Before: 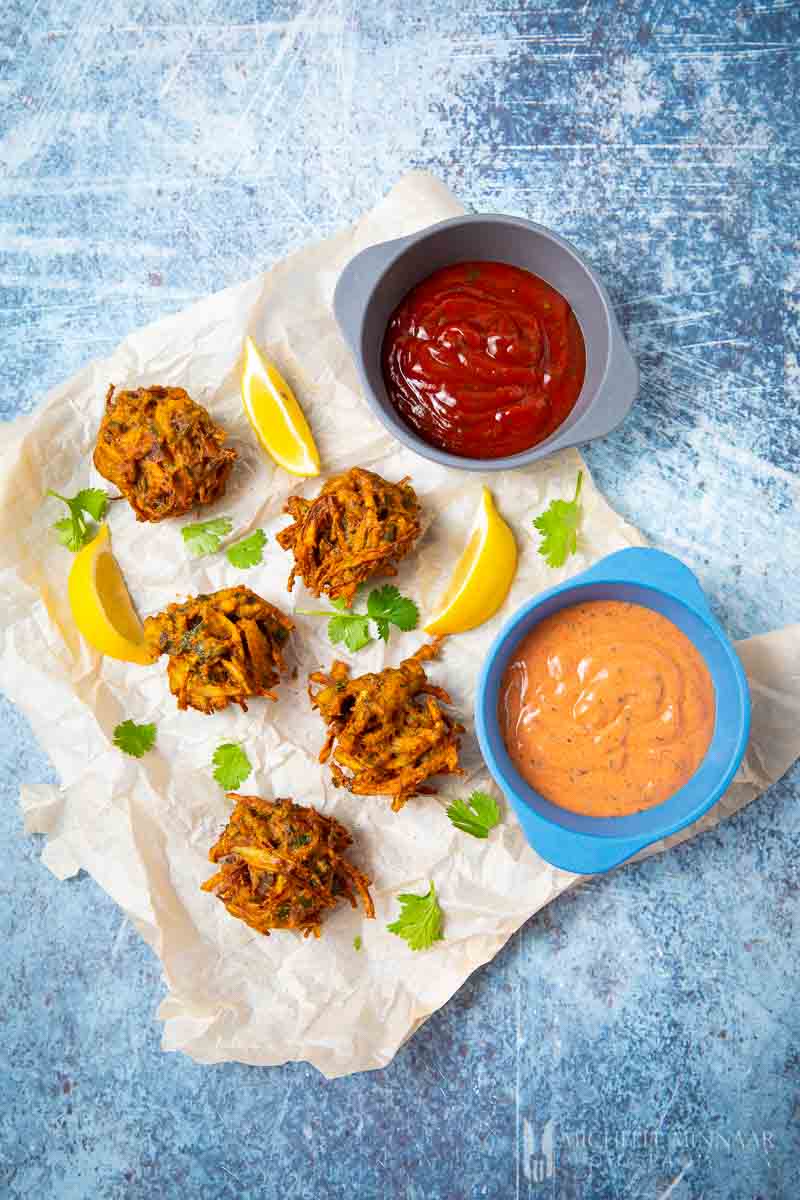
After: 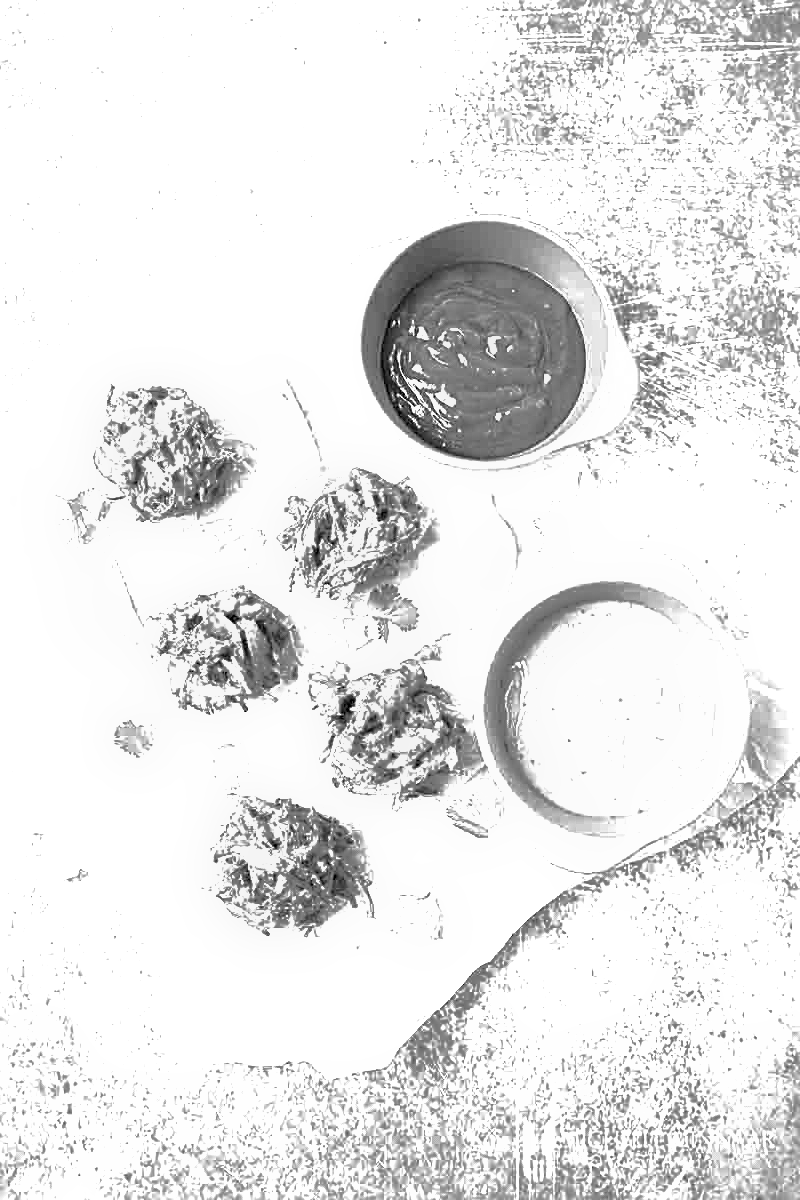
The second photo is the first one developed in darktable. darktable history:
exposure: black level correction 0, exposure 1.9 EV, compensate highlight preservation false
shadows and highlights: on, module defaults
monochrome: on, module defaults
sharpen: on, module defaults
